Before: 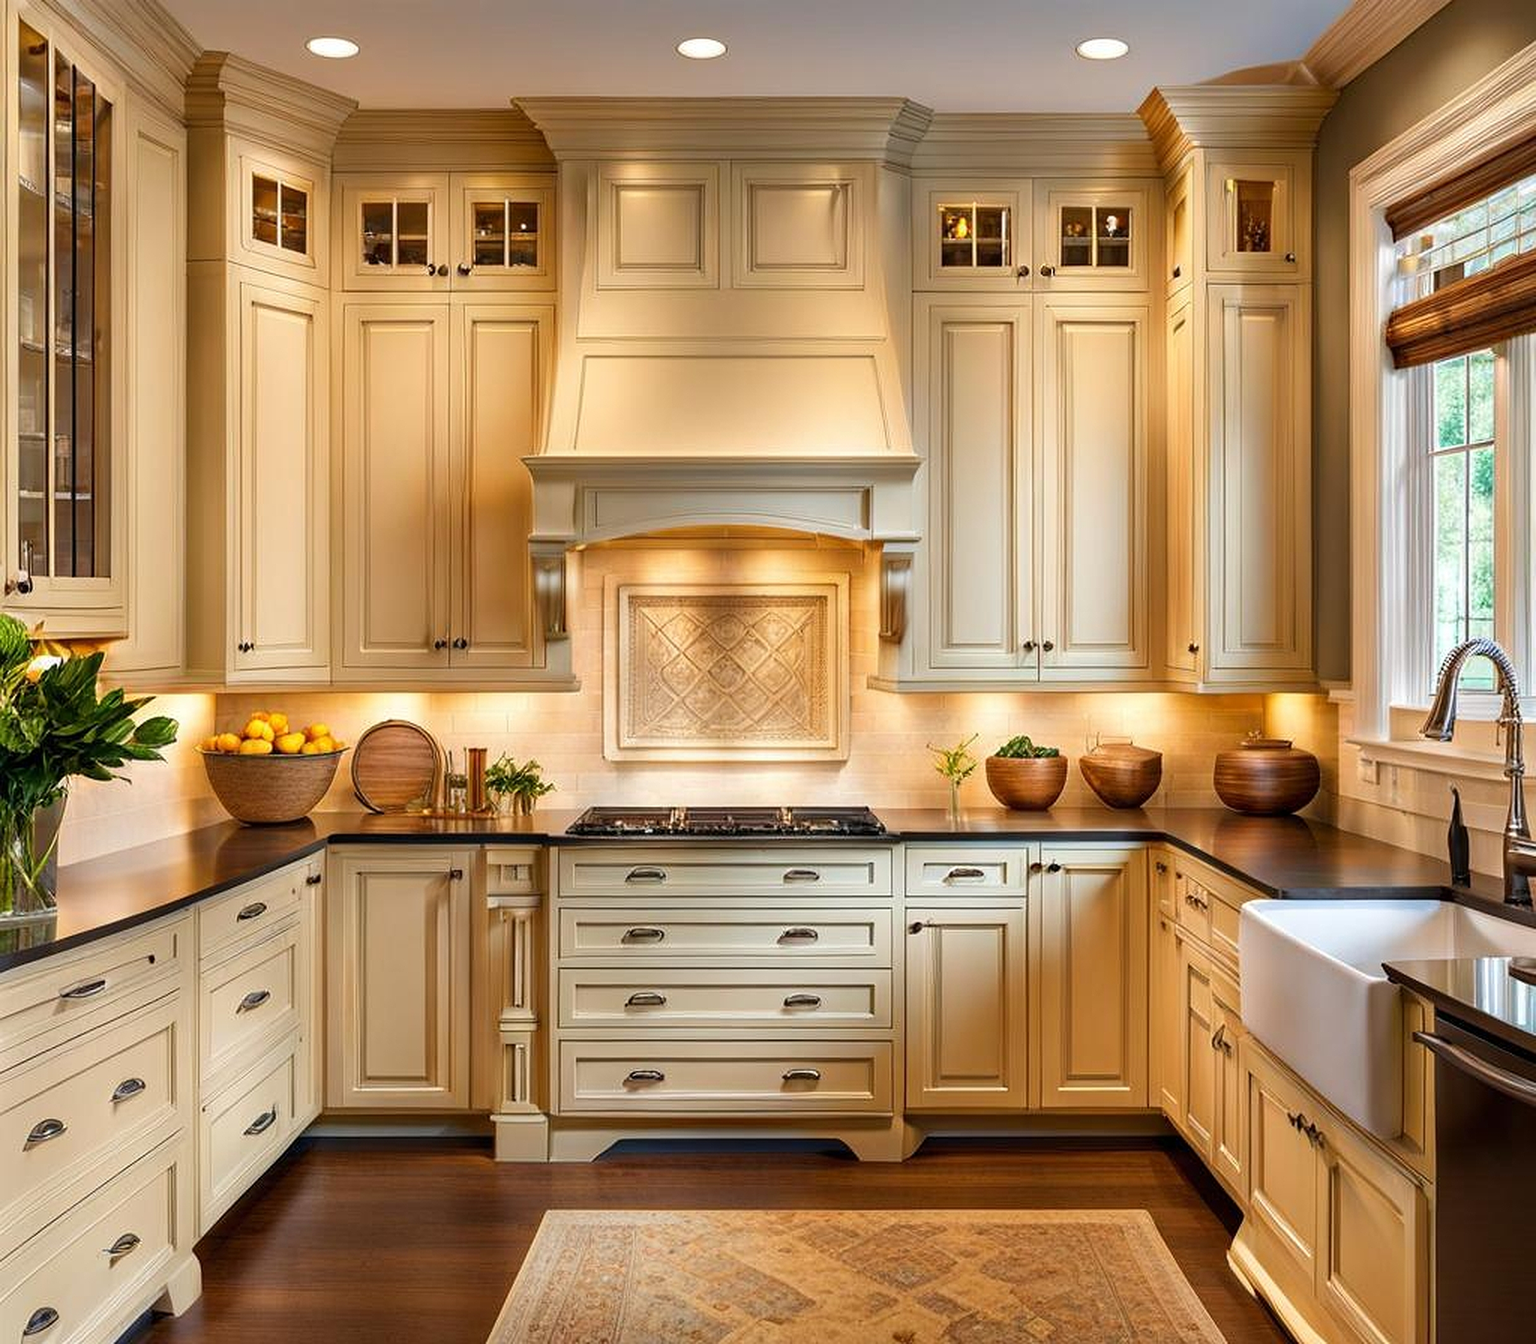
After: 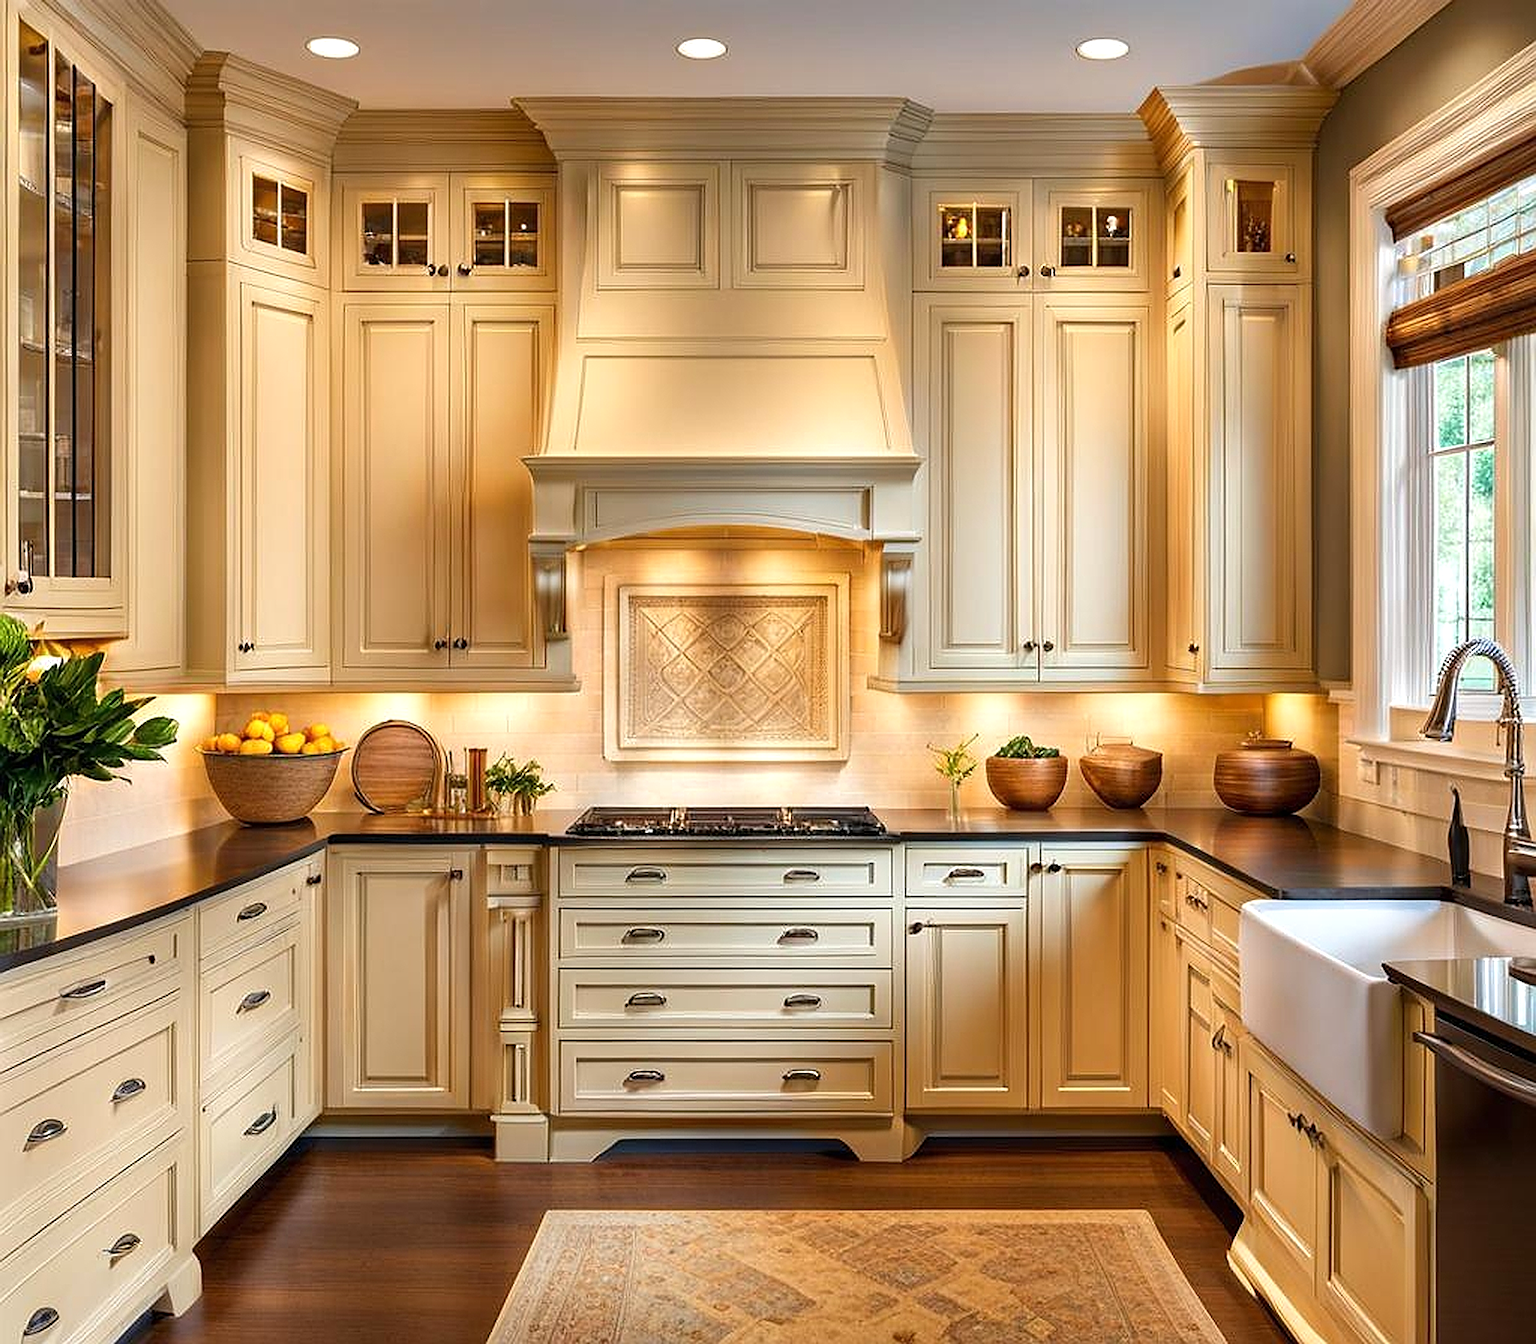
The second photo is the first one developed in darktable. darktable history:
sharpen: on, module defaults
exposure: exposure 0.164 EV, compensate highlight preservation false
